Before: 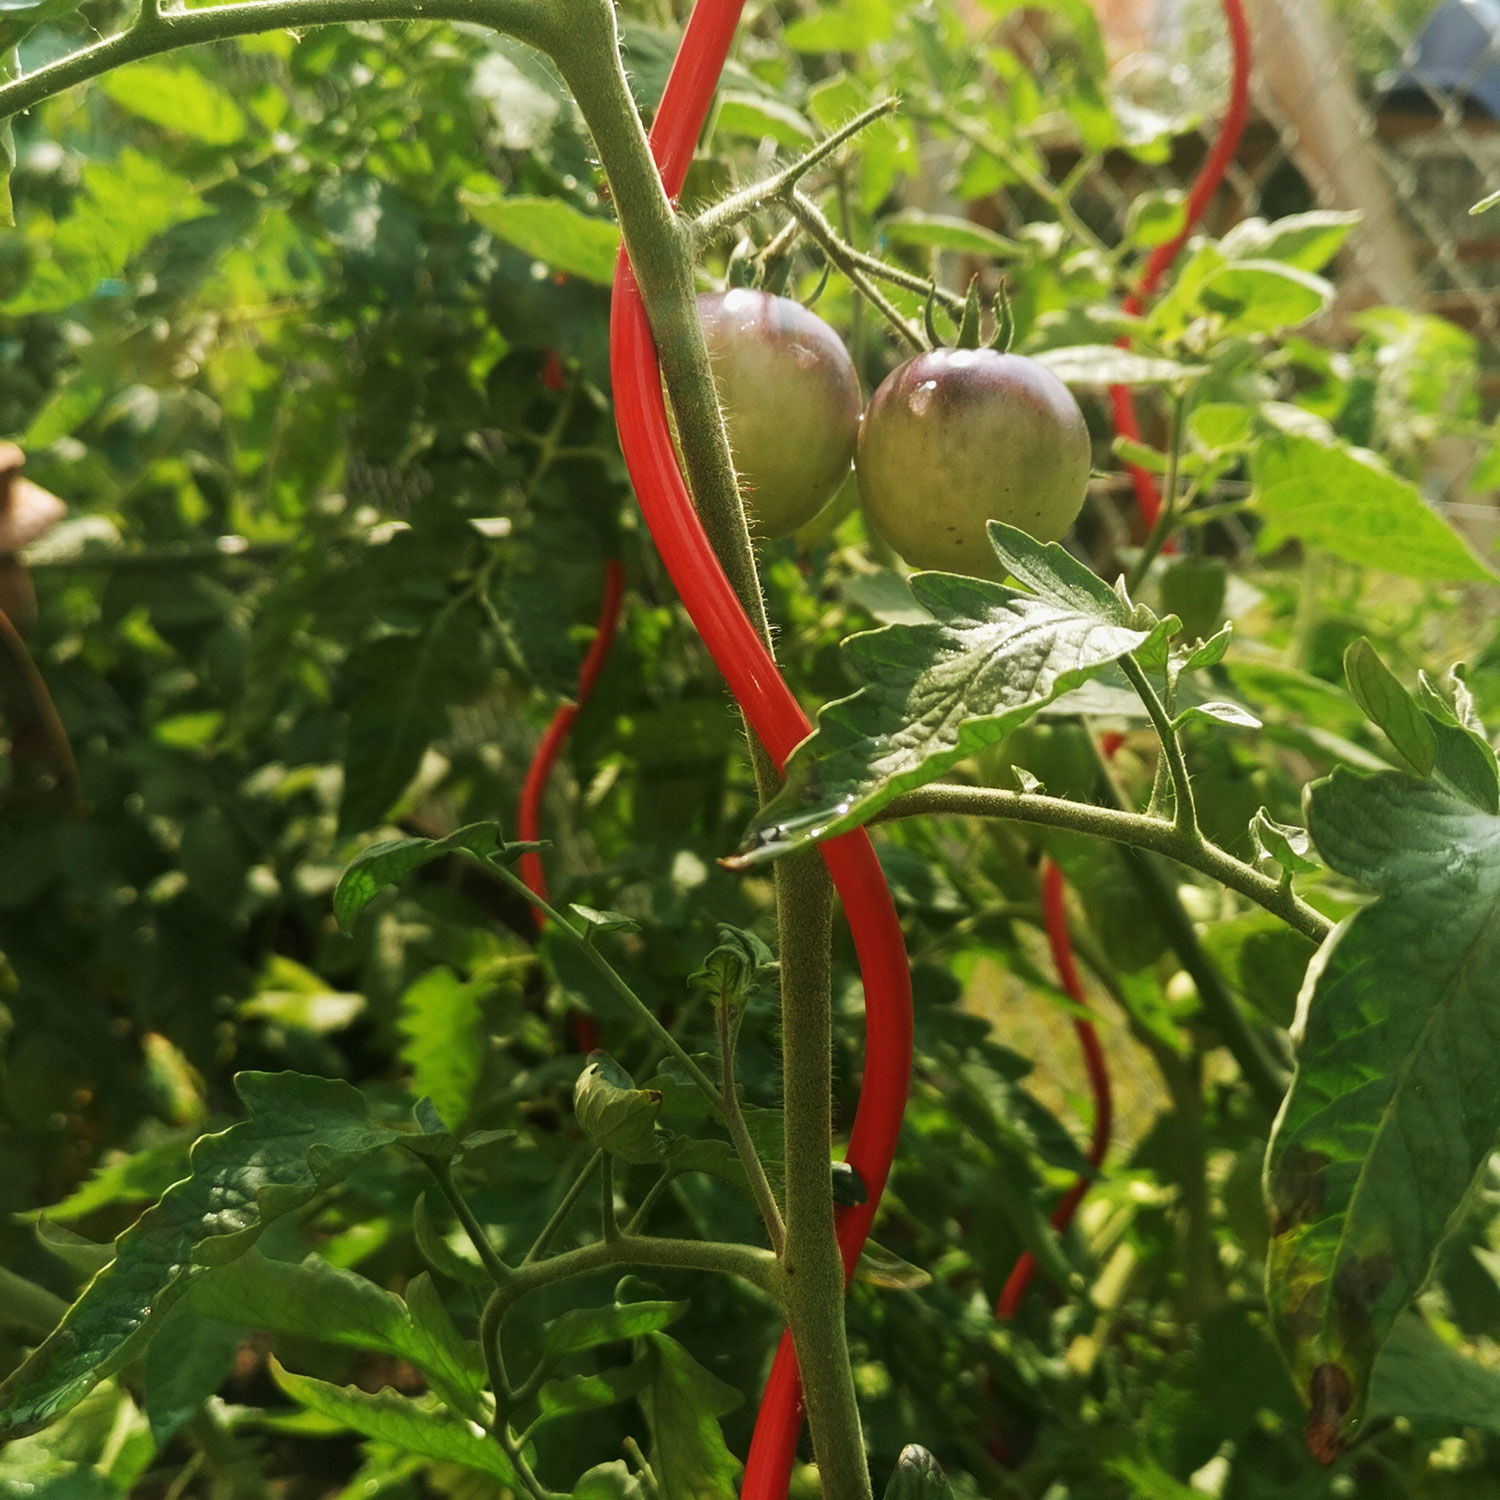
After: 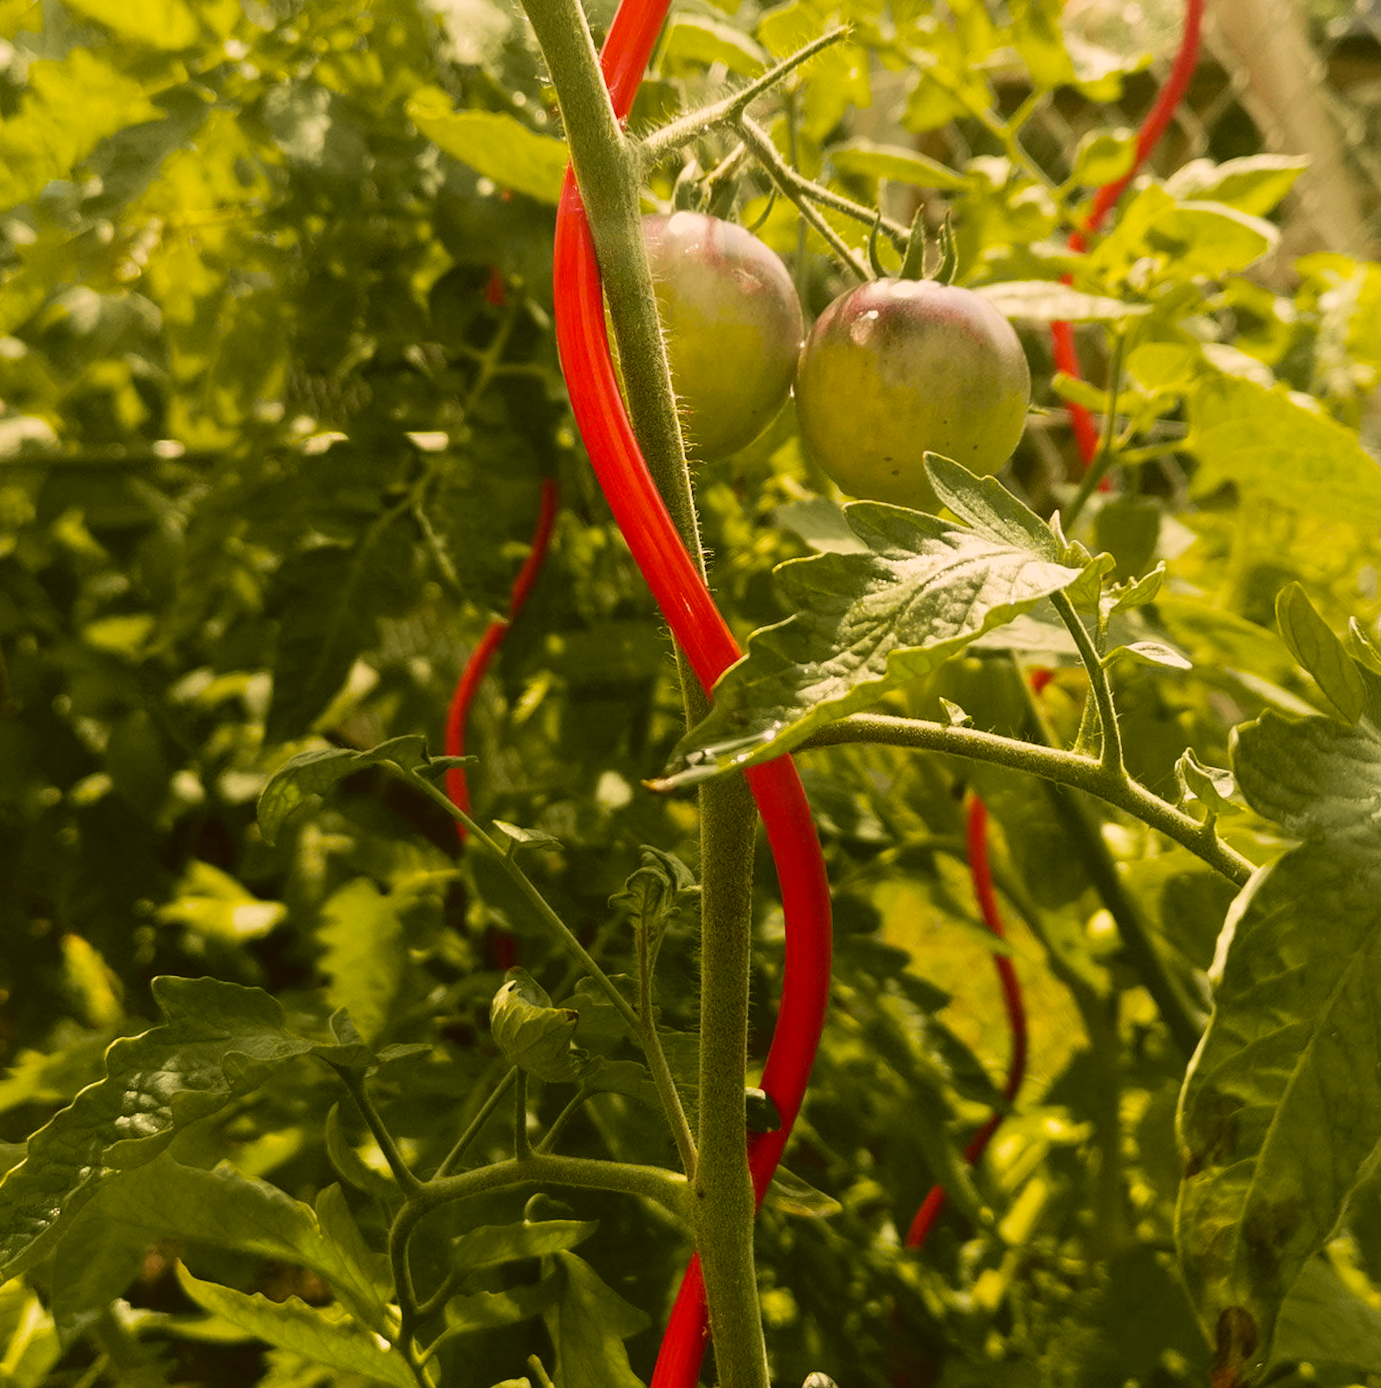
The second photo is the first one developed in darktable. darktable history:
color correction: highlights a* 8.8, highlights b* 15.72, shadows a* -0.4, shadows b* 26.04
crop and rotate: angle -2.05°, left 3.156%, top 3.597%, right 1.493%, bottom 0.61%
tone curve: curves: ch0 [(0, 0) (0.07, 0.052) (0.23, 0.254) (0.486, 0.53) (0.822, 0.825) (0.994, 0.955)]; ch1 [(0, 0) (0.226, 0.261) (0.379, 0.442) (0.469, 0.472) (0.495, 0.495) (0.514, 0.504) (0.561, 0.568) (0.59, 0.612) (1, 1)]; ch2 [(0, 0) (0.269, 0.299) (0.459, 0.441) (0.498, 0.499) (0.523, 0.52) (0.586, 0.569) (0.635, 0.617) (0.659, 0.681) (0.718, 0.764) (1, 1)], color space Lab, independent channels, preserve colors none
velvia: on, module defaults
